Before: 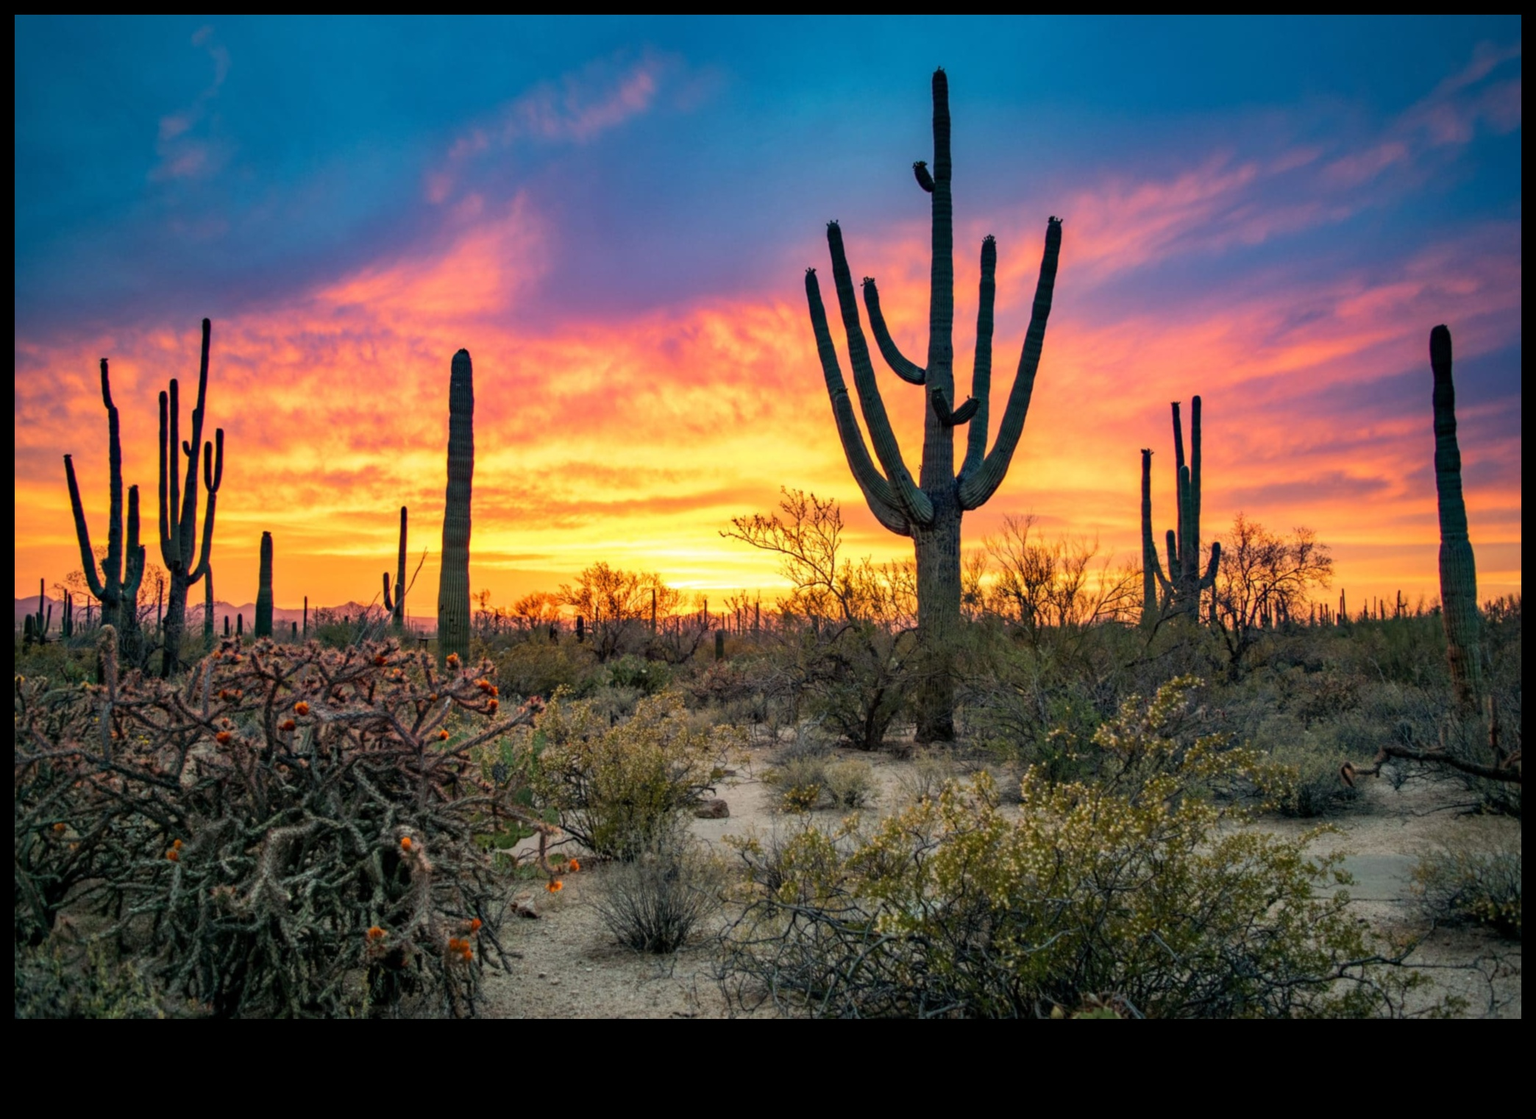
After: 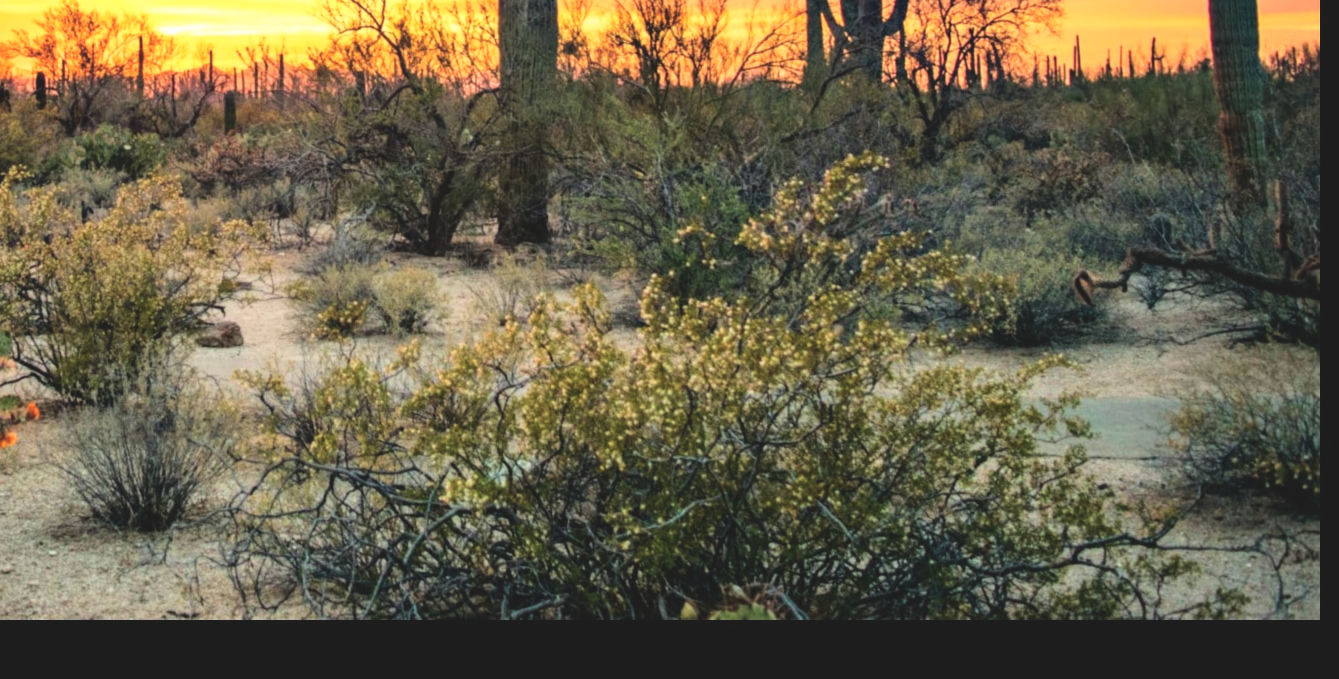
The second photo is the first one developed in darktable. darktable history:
base curve: curves: ch0 [(0, 0) (0.028, 0.03) (0.121, 0.232) (0.46, 0.748) (0.859, 0.968) (1, 1)]
exposure: black level correction -0.015, exposure -0.133 EV, compensate highlight preservation false
velvia: strength 29.59%
crop and rotate: left 35.83%, top 50.334%, bottom 5.006%
